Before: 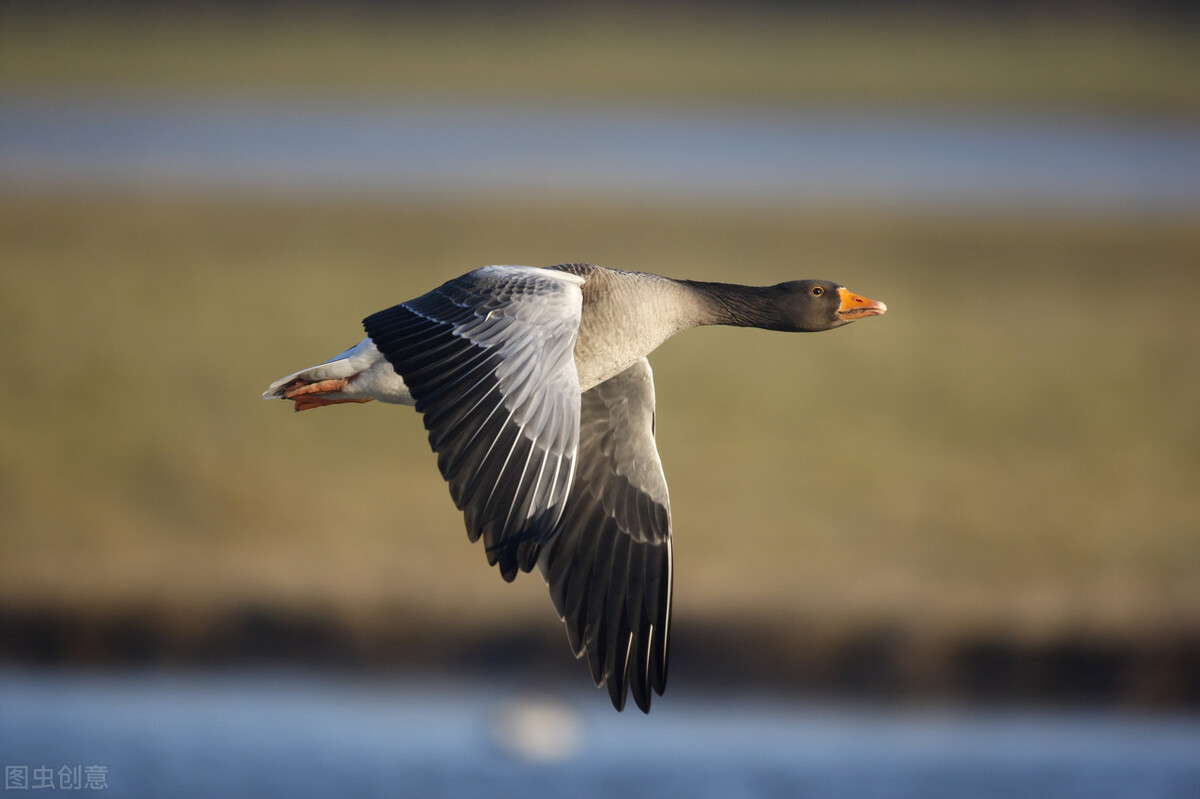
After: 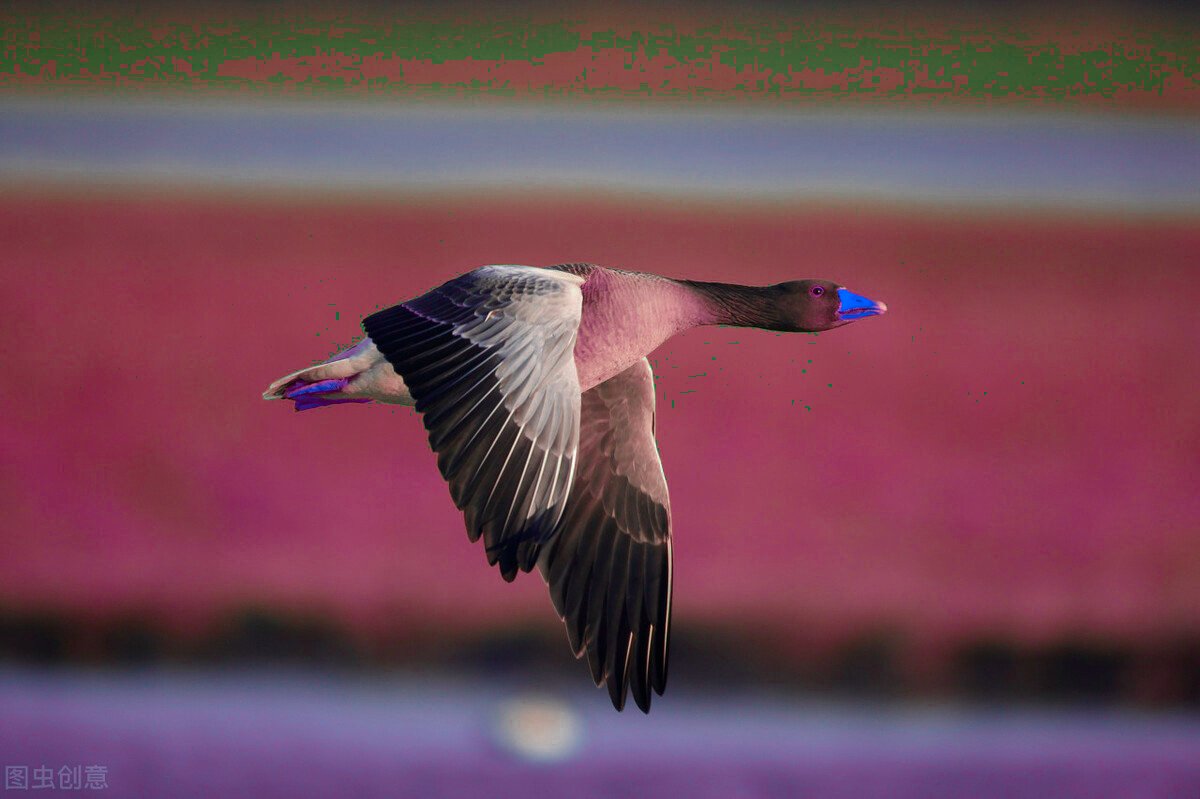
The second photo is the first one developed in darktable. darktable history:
color zones: curves: ch0 [(0.826, 0.353)]; ch1 [(0.242, 0.647) (0.889, 0.342)]; ch2 [(0.246, 0.089) (0.969, 0.068)], mix 42.02%
